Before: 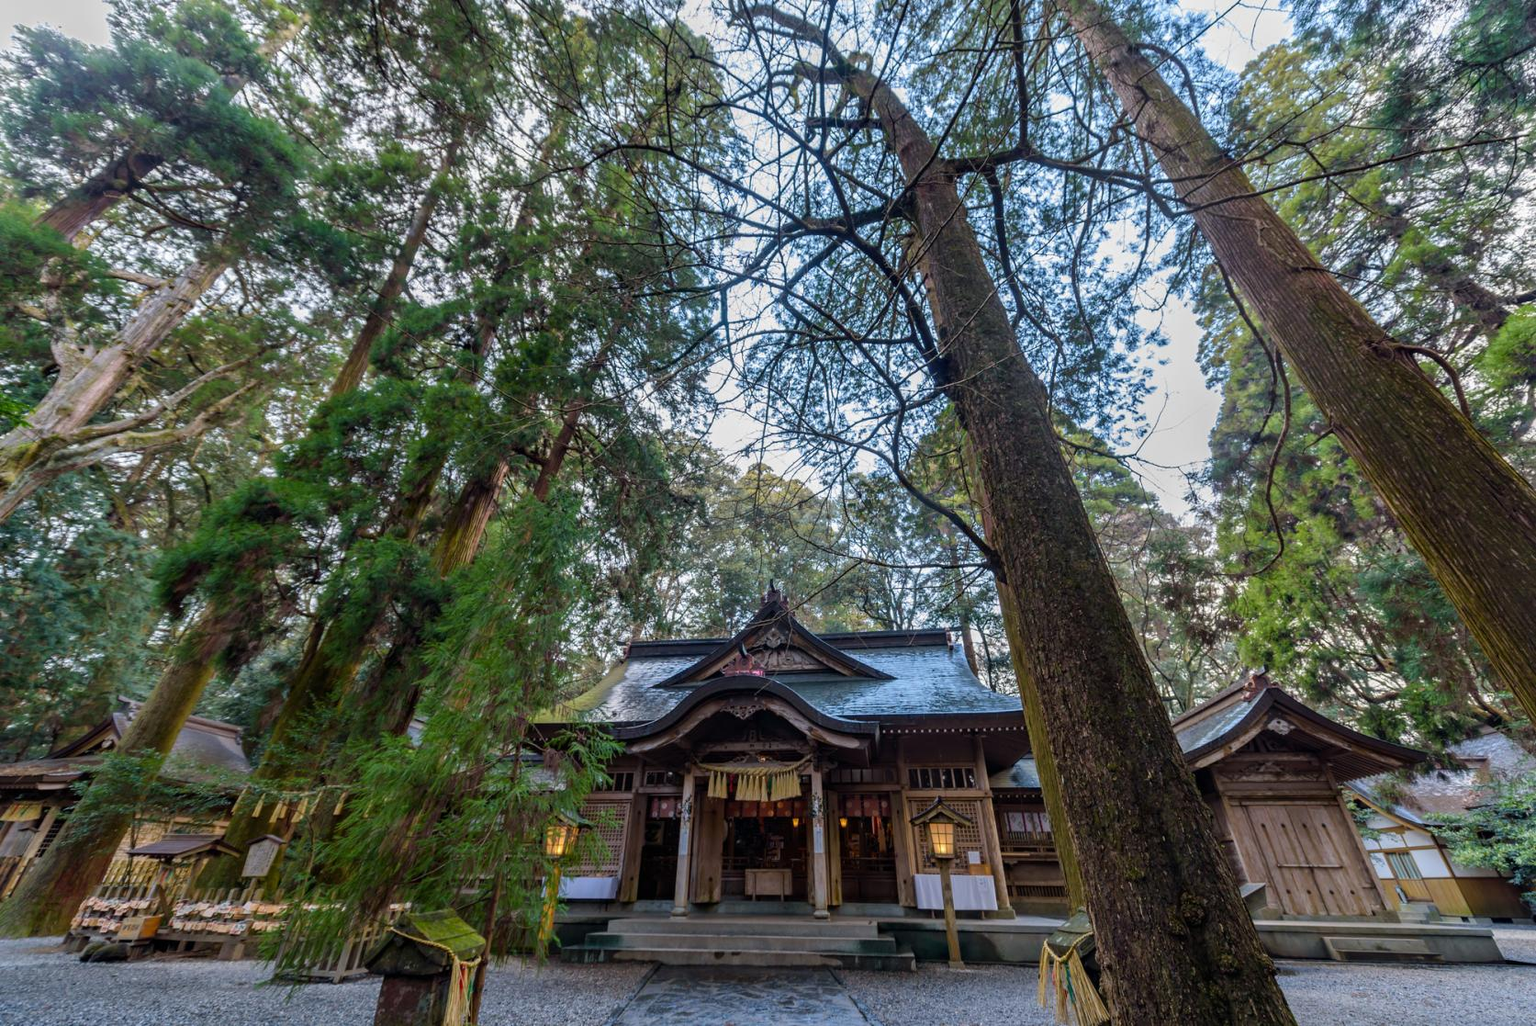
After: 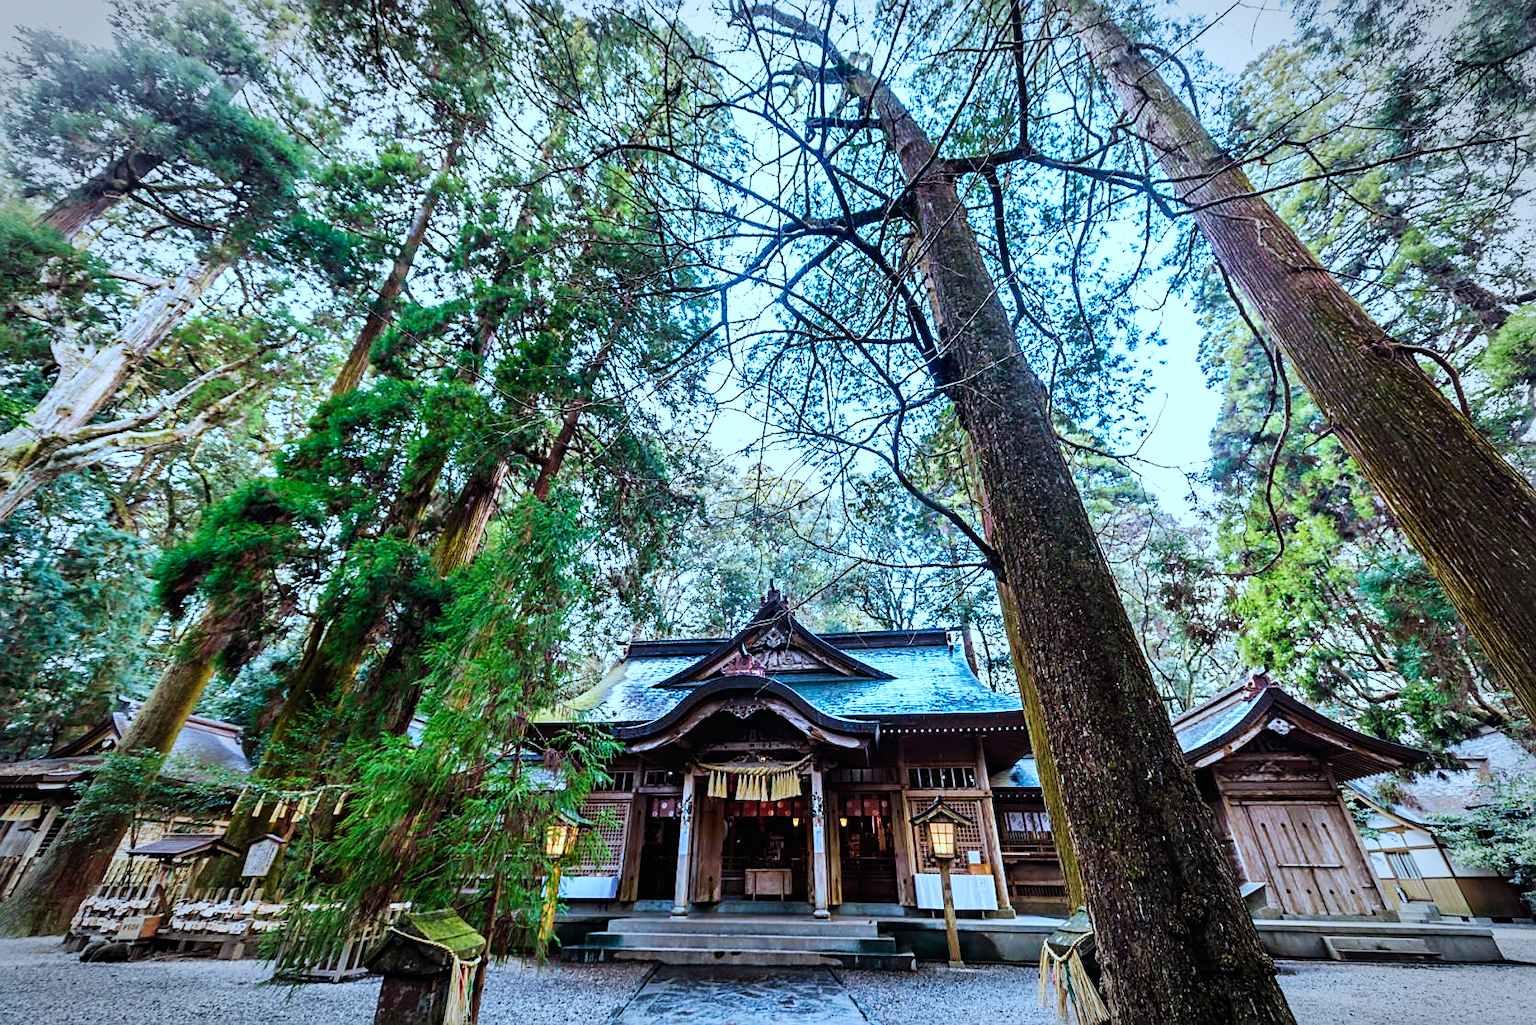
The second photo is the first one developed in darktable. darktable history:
sharpen: on, module defaults
vignetting: automatic ratio true
color correction: highlights a* -9.35, highlights b* -23.15
base curve: curves: ch0 [(0, 0) (0.007, 0.004) (0.027, 0.03) (0.046, 0.07) (0.207, 0.54) (0.442, 0.872) (0.673, 0.972) (1, 1)], preserve colors none
white balance: red 1.004, blue 1.024
